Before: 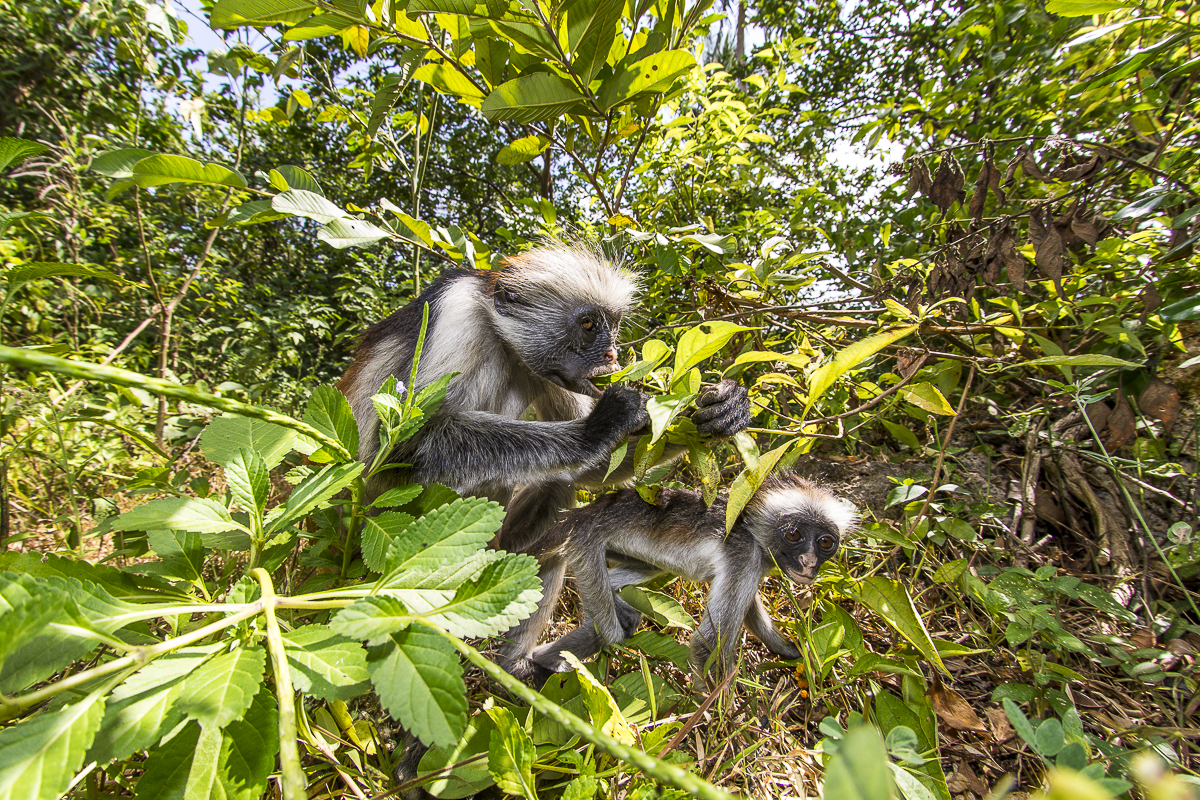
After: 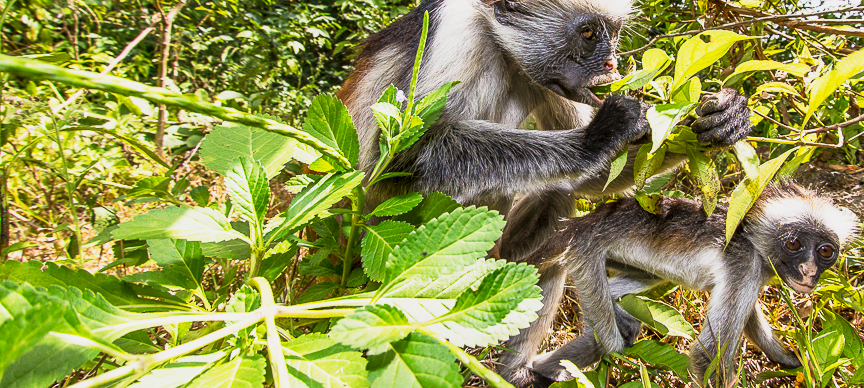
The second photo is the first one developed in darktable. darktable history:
base curve: curves: ch0 [(0, 0) (0.088, 0.125) (0.176, 0.251) (0.354, 0.501) (0.613, 0.749) (1, 0.877)], preserve colors none
crop: top 36.498%, right 27.964%, bottom 14.995%
tone equalizer: on, module defaults
